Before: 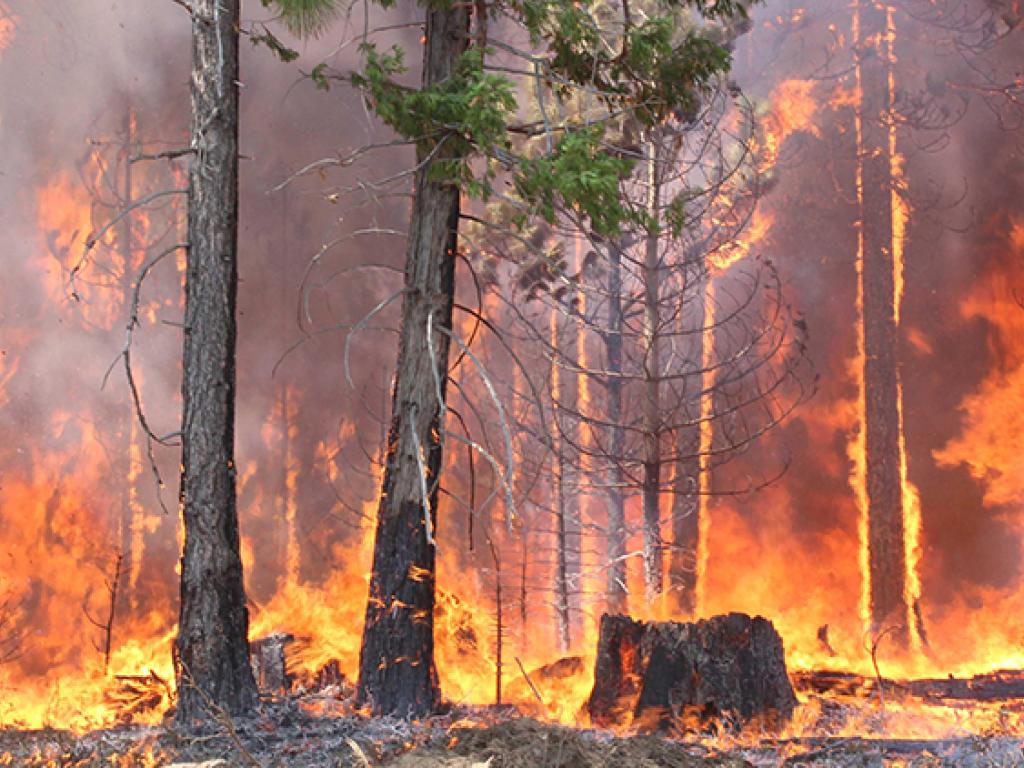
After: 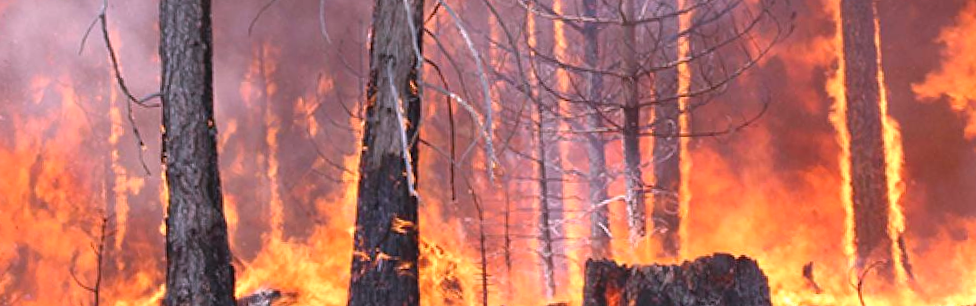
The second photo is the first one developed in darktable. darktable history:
white balance: red 1.066, blue 1.119
crop: top 45.551%, bottom 12.262%
rotate and perspective: rotation -2.12°, lens shift (vertical) 0.009, lens shift (horizontal) -0.008, automatic cropping original format, crop left 0.036, crop right 0.964, crop top 0.05, crop bottom 0.959
